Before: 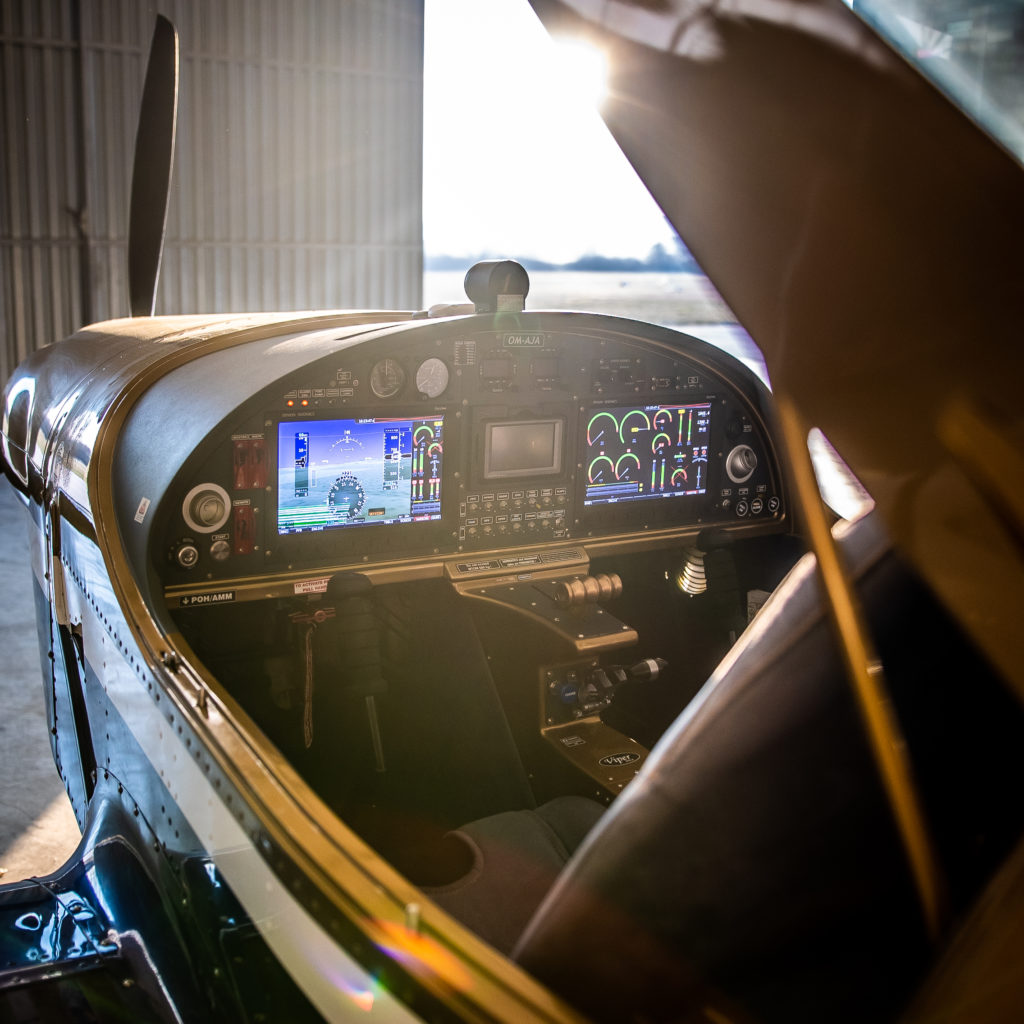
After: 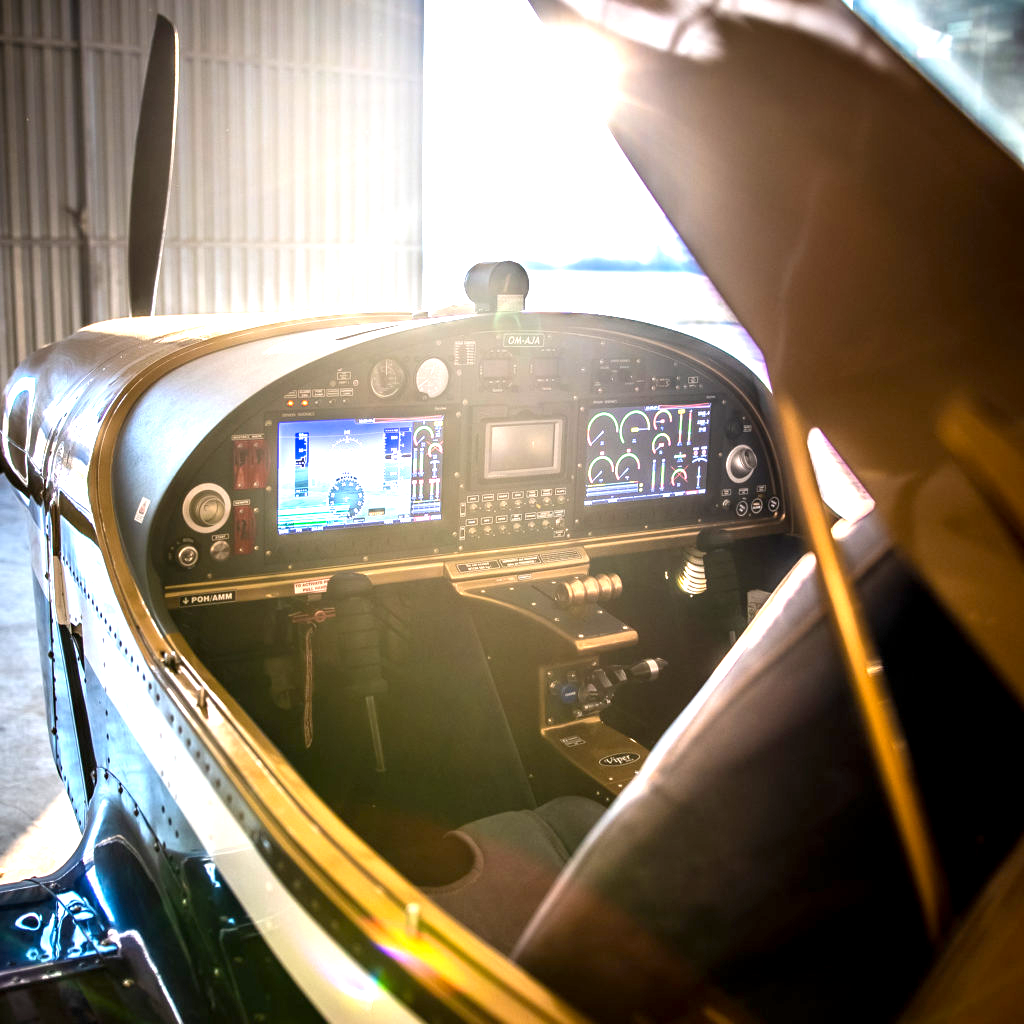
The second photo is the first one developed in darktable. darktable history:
exposure: black level correction 0.001, exposure 1.398 EV, compensate highlight preservation false
